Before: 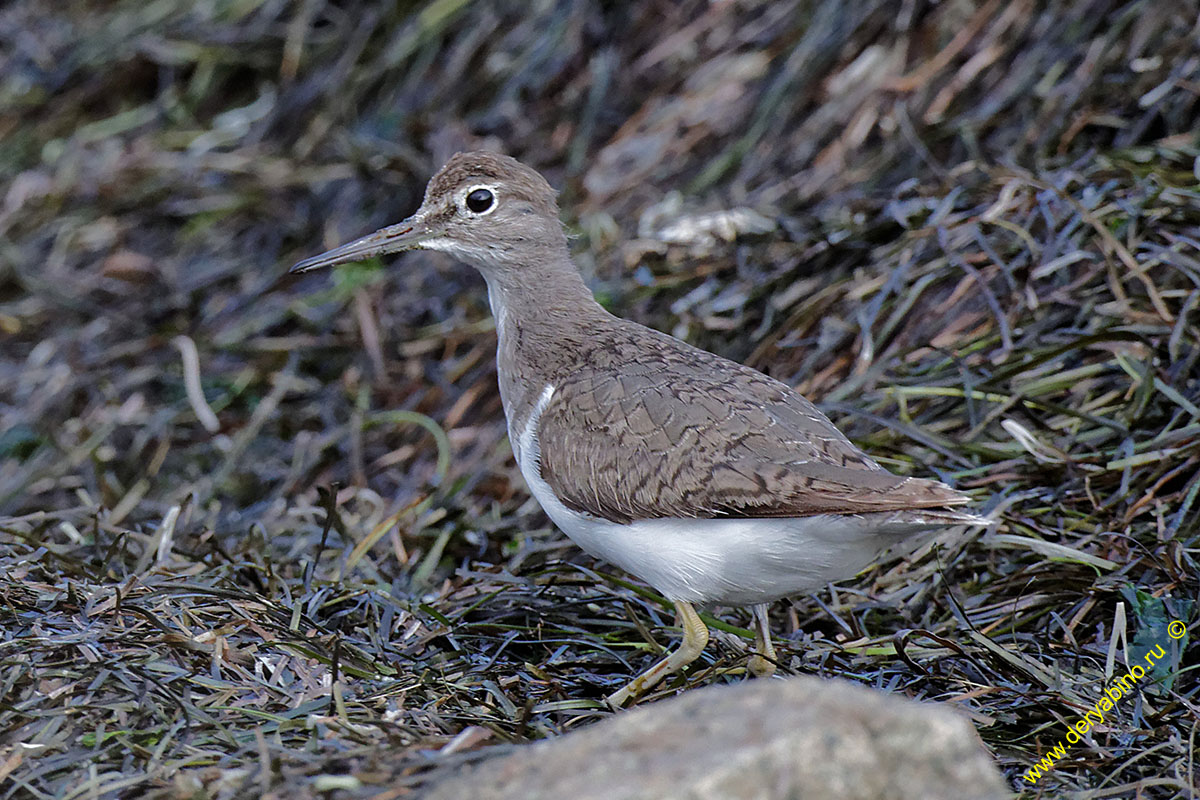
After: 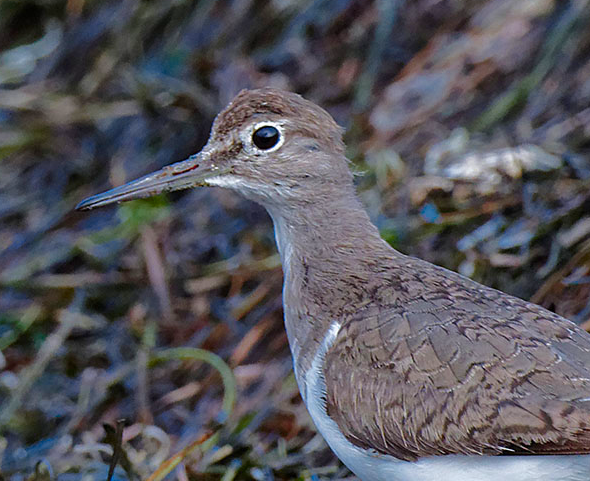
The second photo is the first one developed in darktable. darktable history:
crop: left 17.862%, top 7.924%, right 32.907%, bottom 31.881%
color zones: curves: ch0 [(0.473, 0.374) (0.742, 0.784)]; ch1 [(0.354, 0.737) (0.742, 0.705)]; ch2 [(0.318, 0.421) (0.758, 0.532)]
